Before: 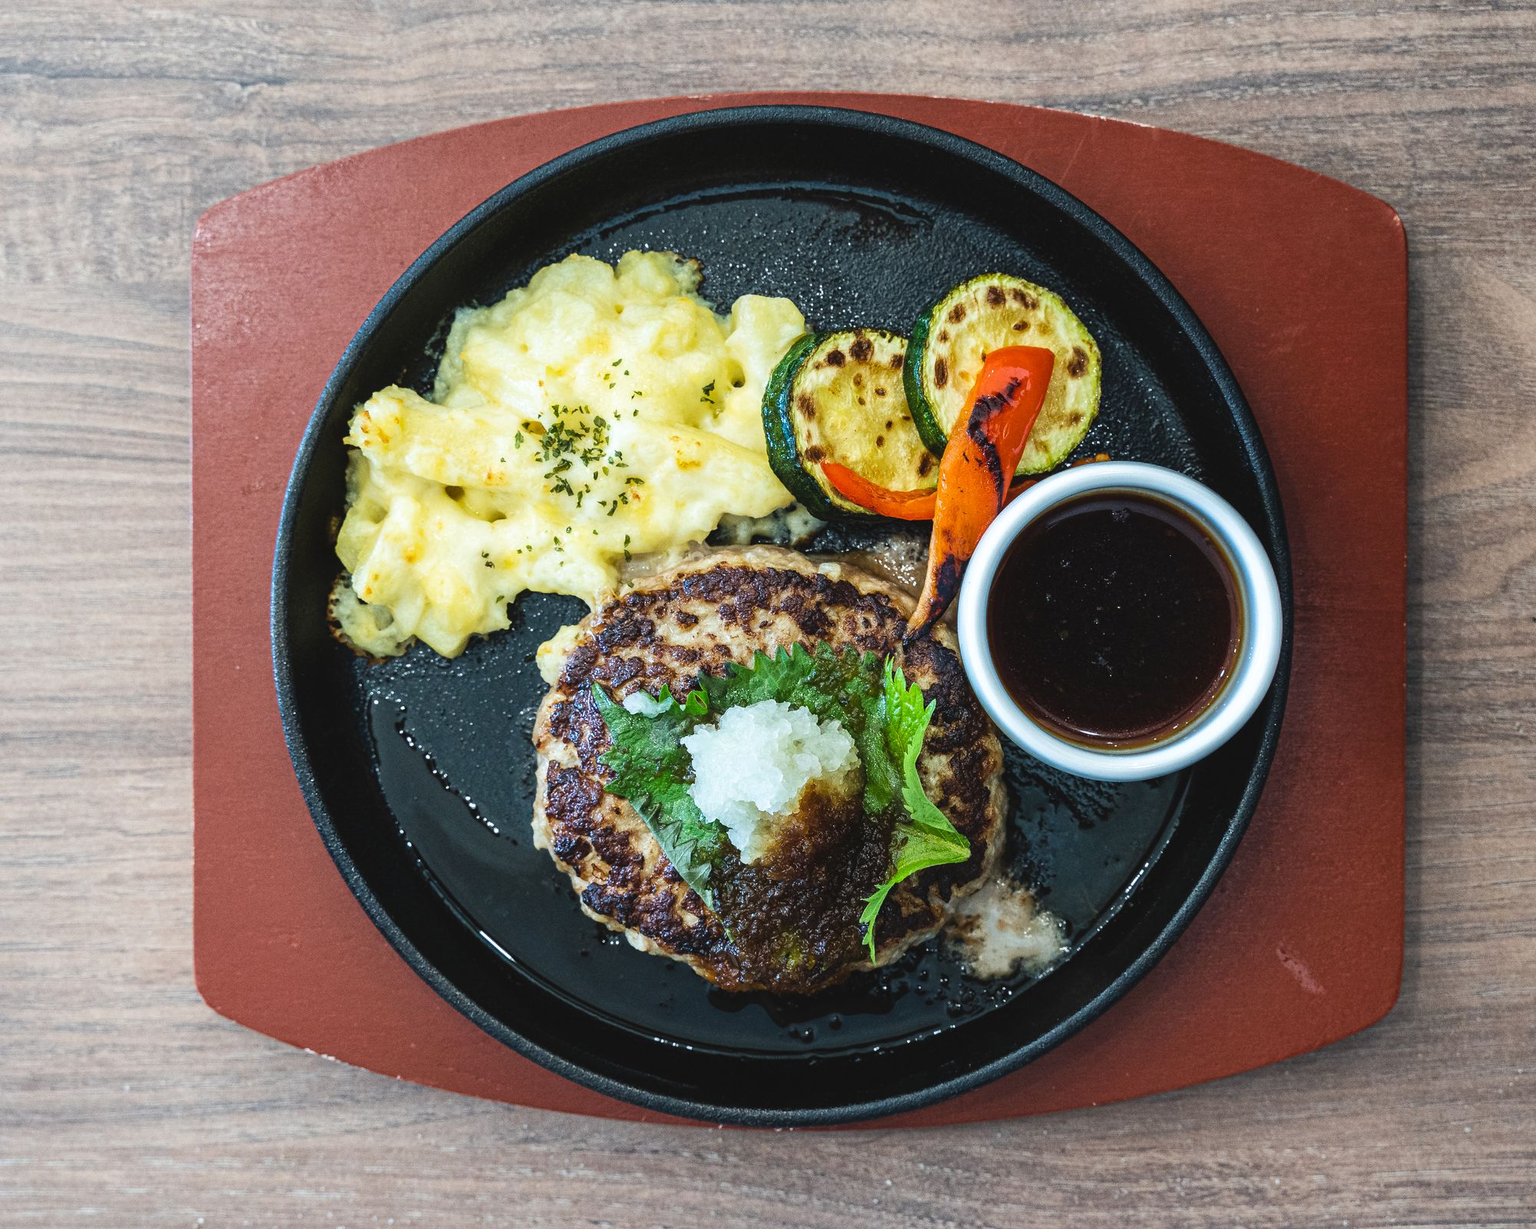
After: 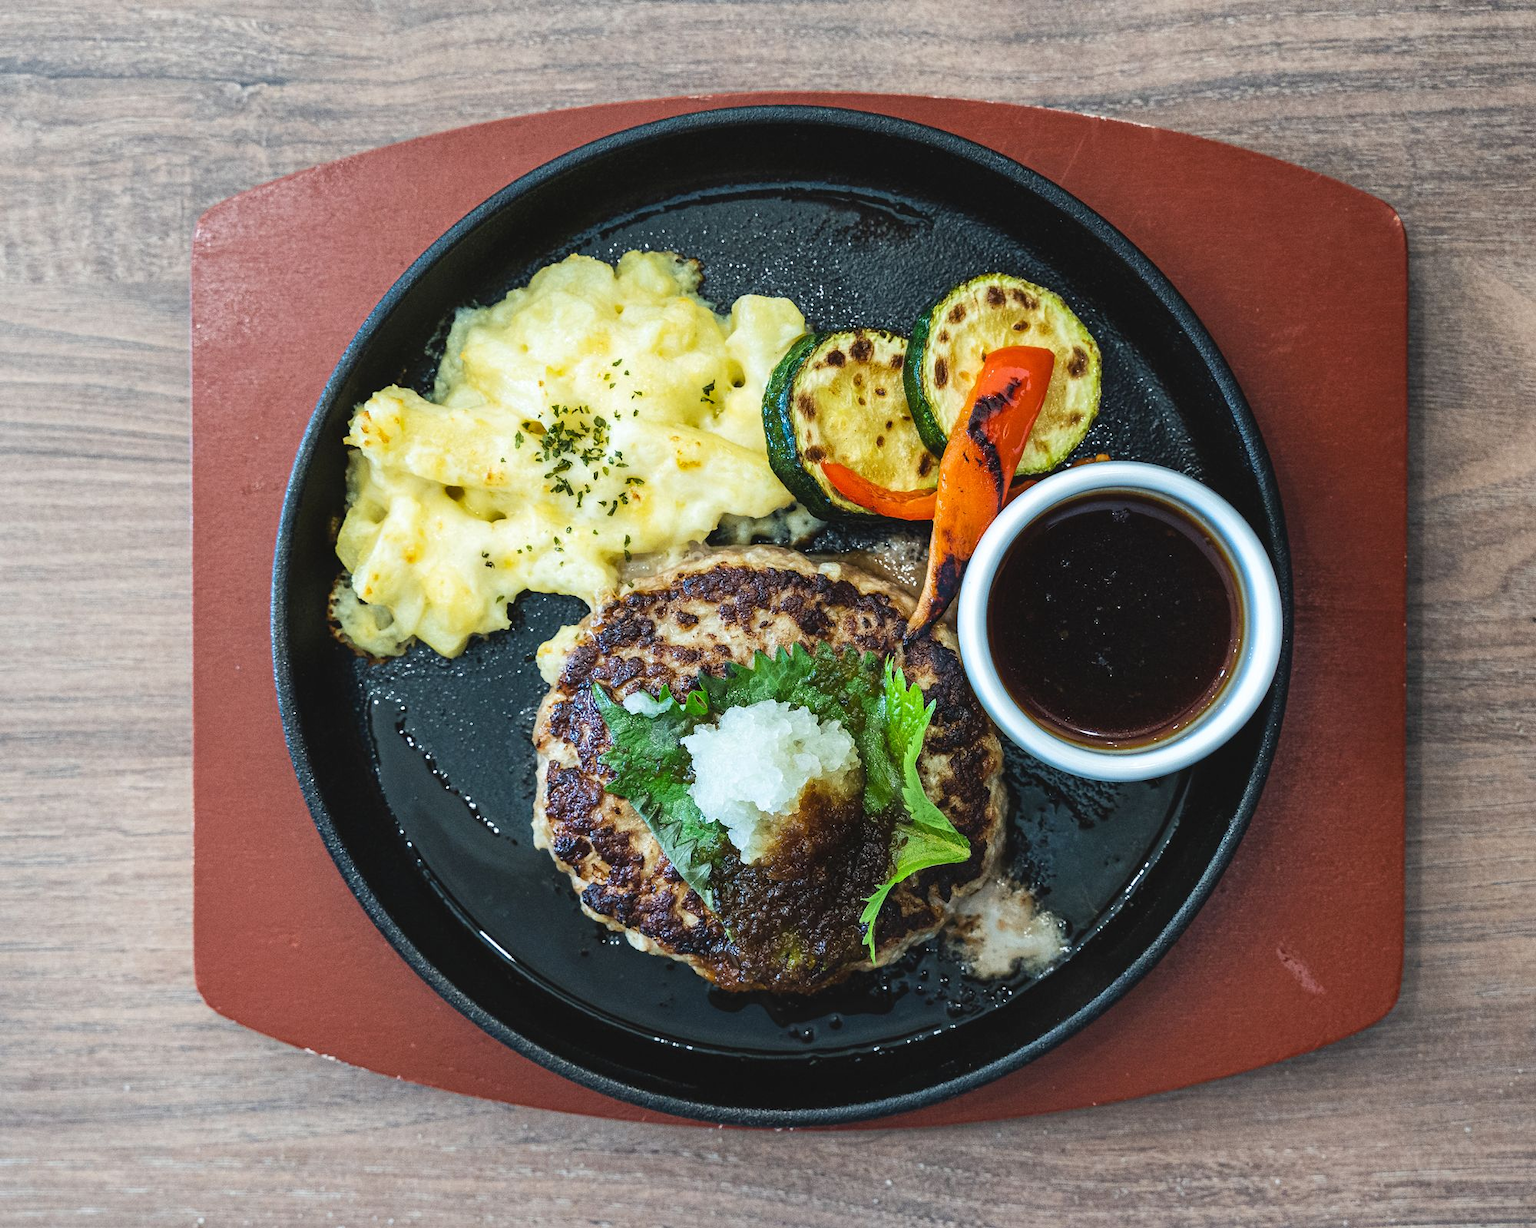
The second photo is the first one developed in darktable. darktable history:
shadows and highlights: shadows 32.33, highlights -31.8, soften with gaussian
